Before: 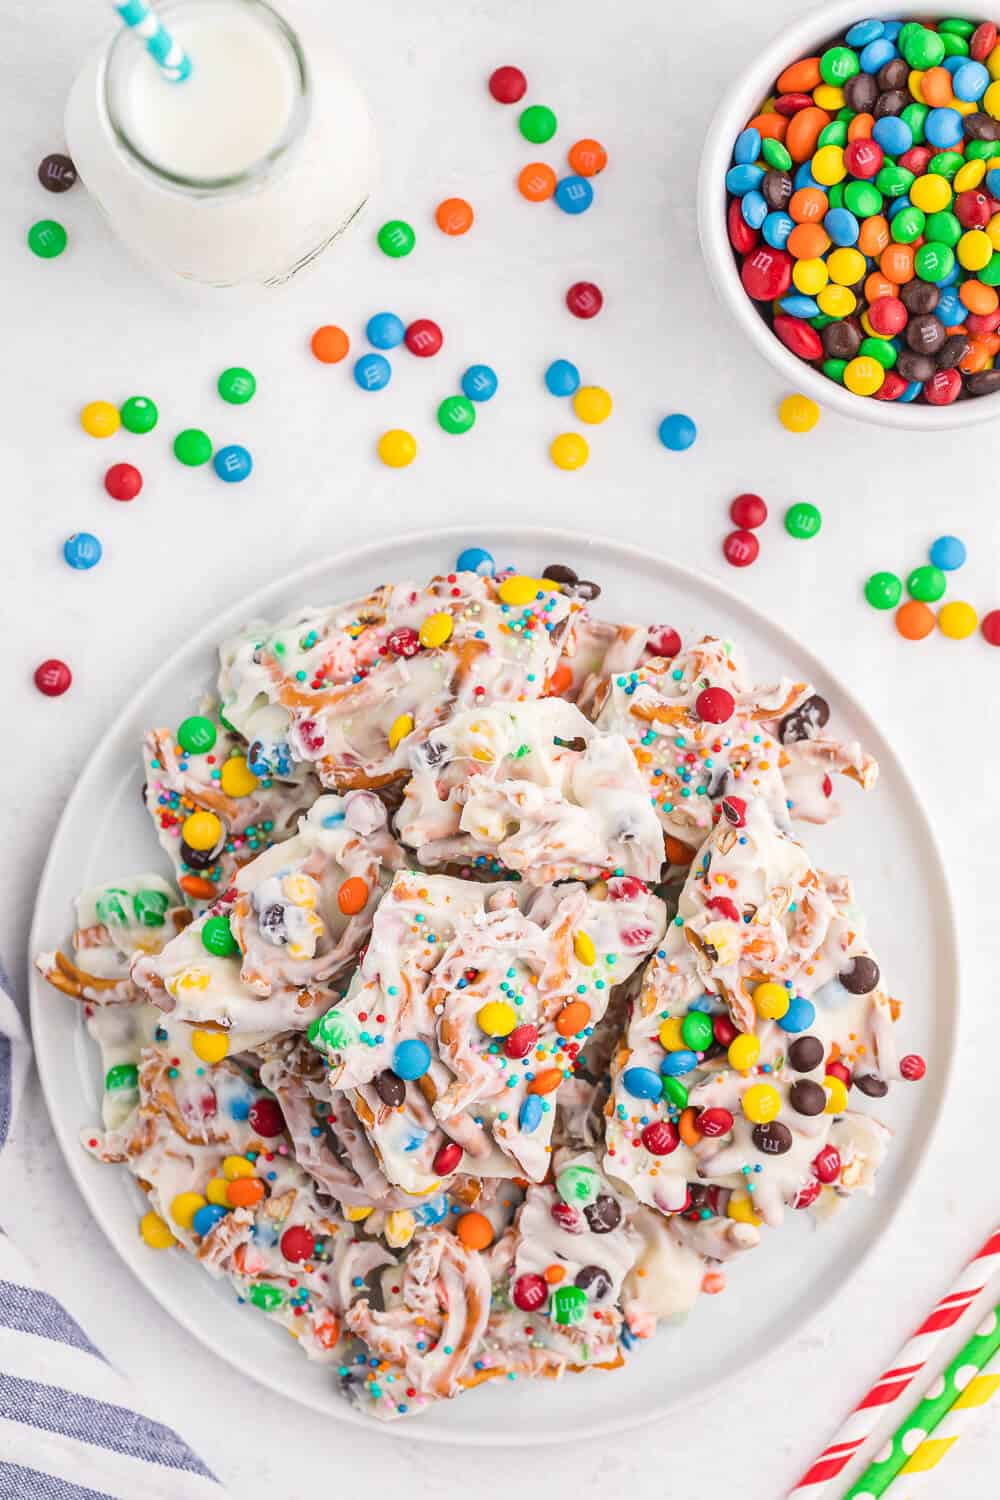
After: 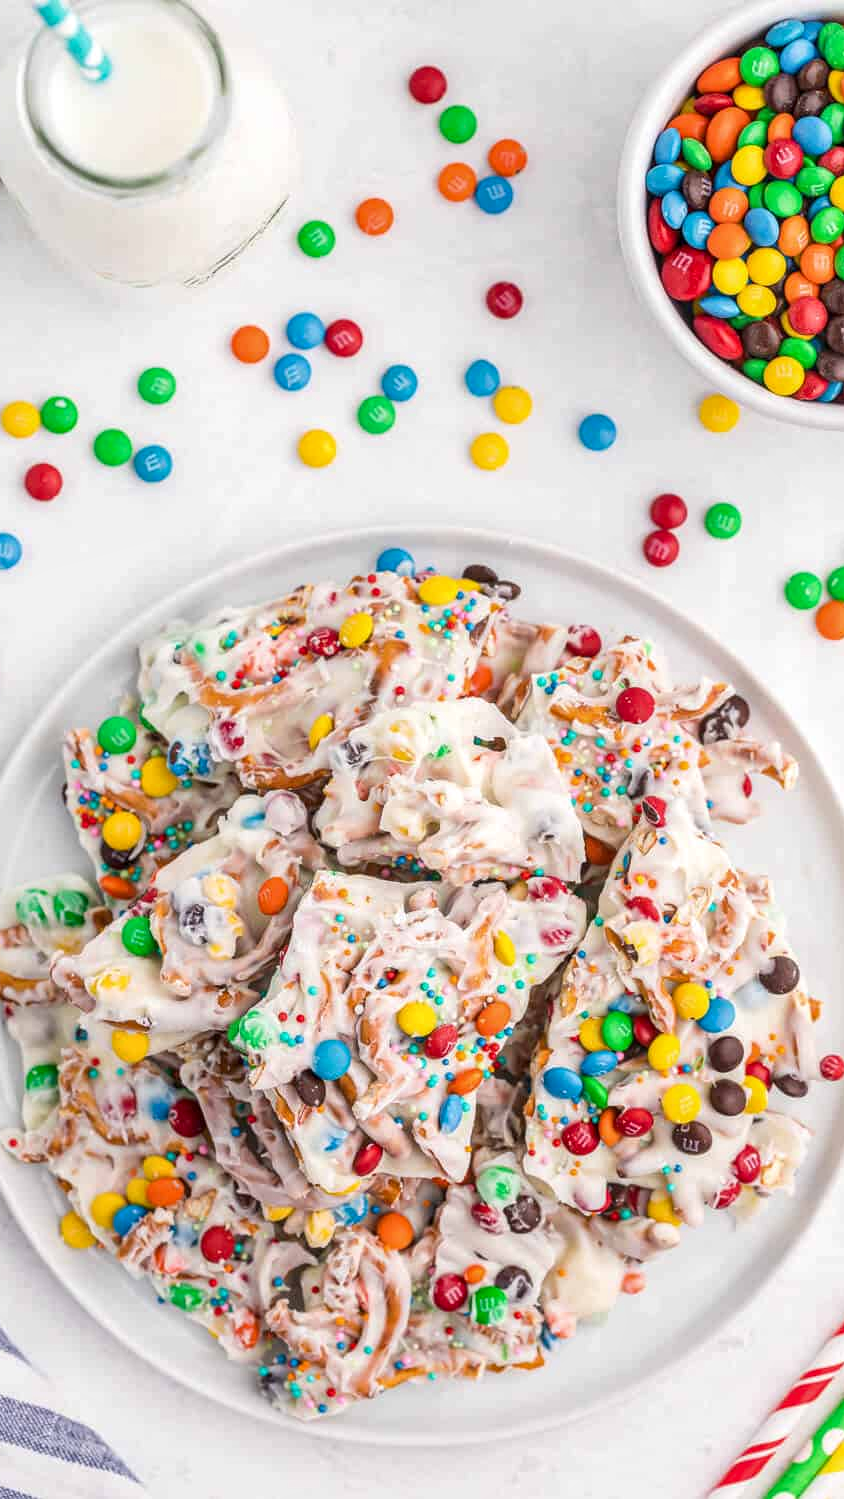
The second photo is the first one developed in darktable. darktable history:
crop: left 8.079%, right 7.476%
local contrast: on, module defaults
